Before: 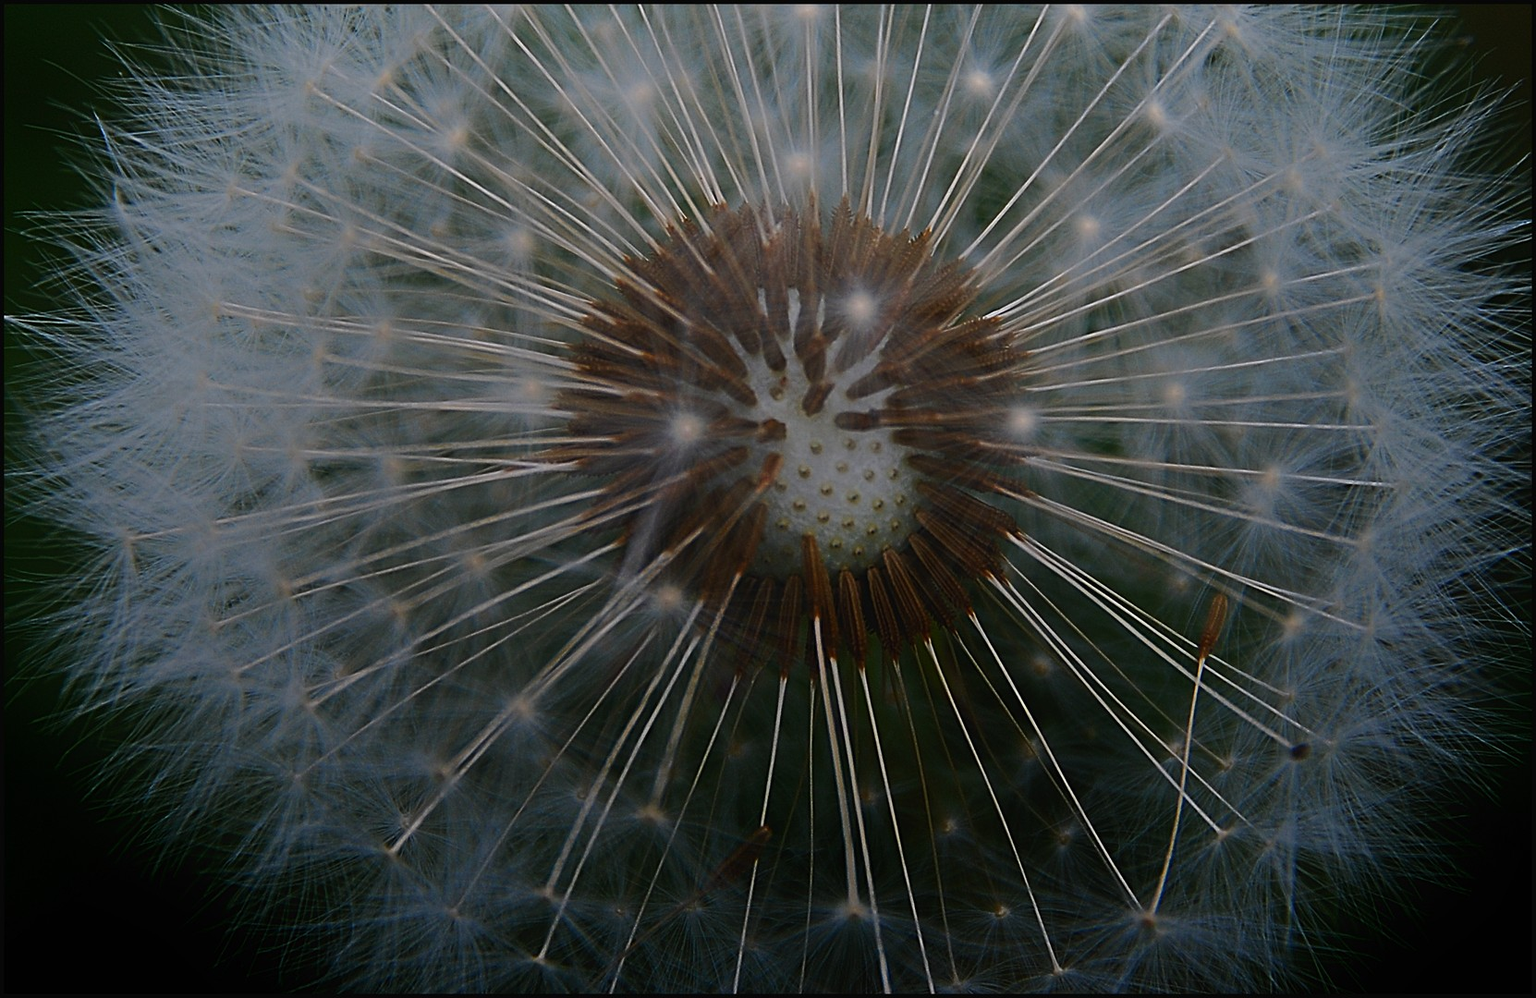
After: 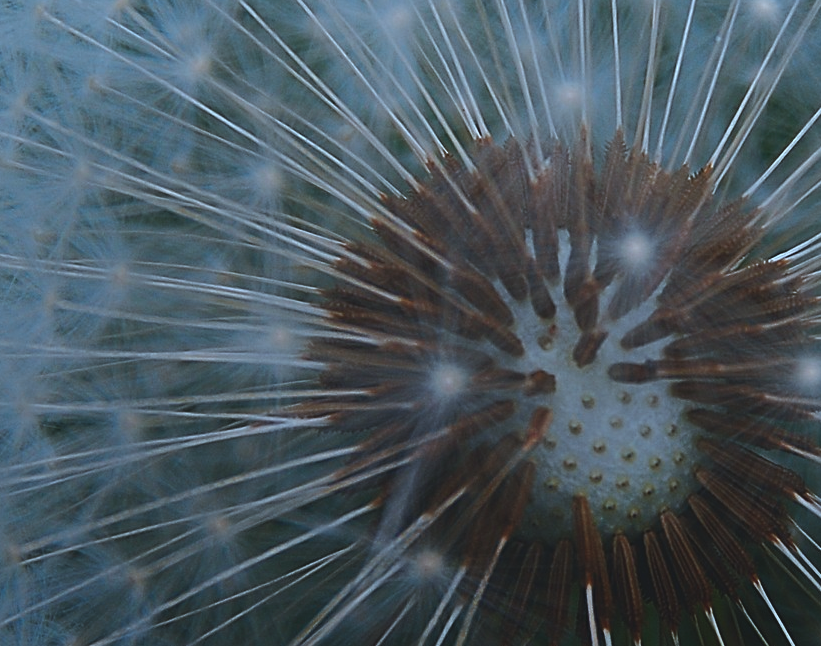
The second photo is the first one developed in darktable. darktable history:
crop: left 17.756%, top 7.712%, right 32.809%, bottom 32.405%
color correction: highlights a* -9.17, highlights b* -22.77
exposure: black level correction -0.007, exposure 0.071 EV, compensate highlight preservation false
